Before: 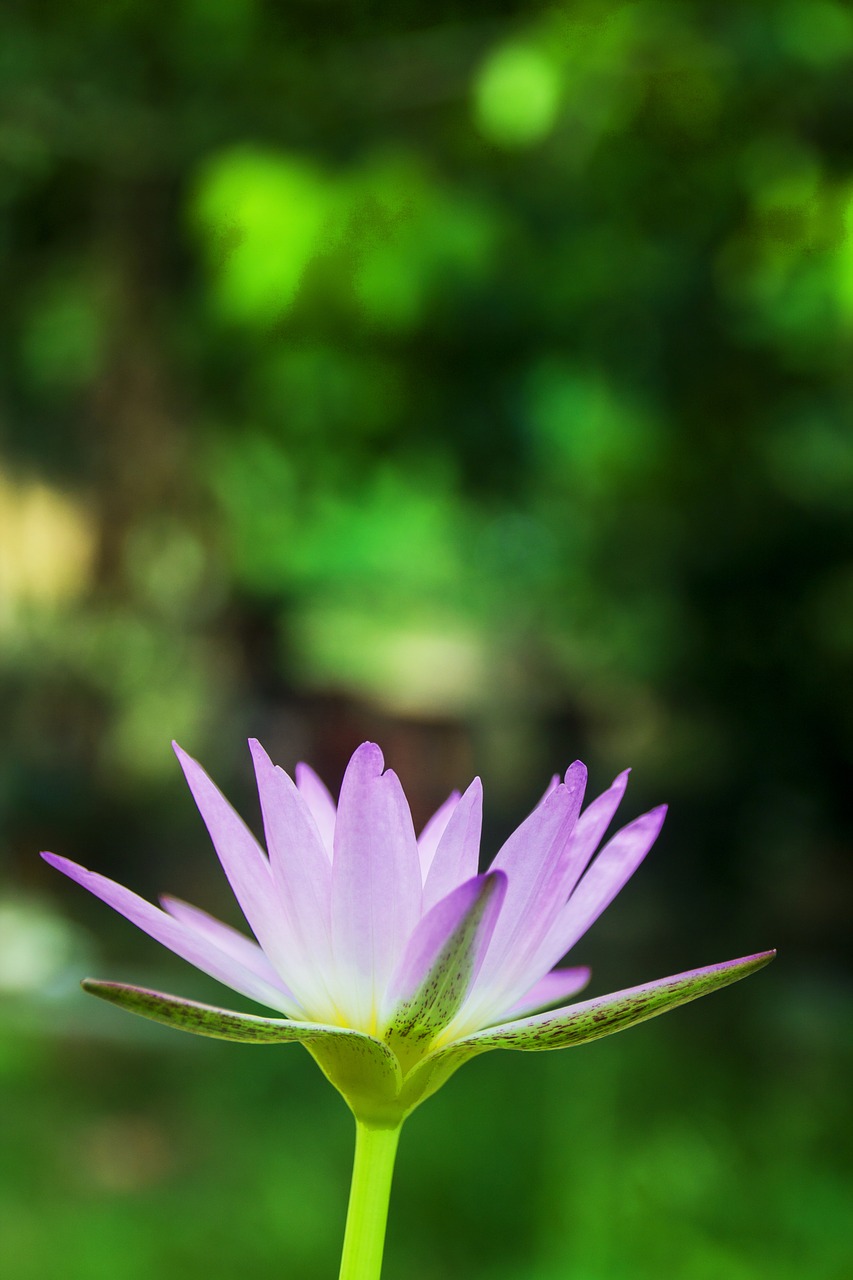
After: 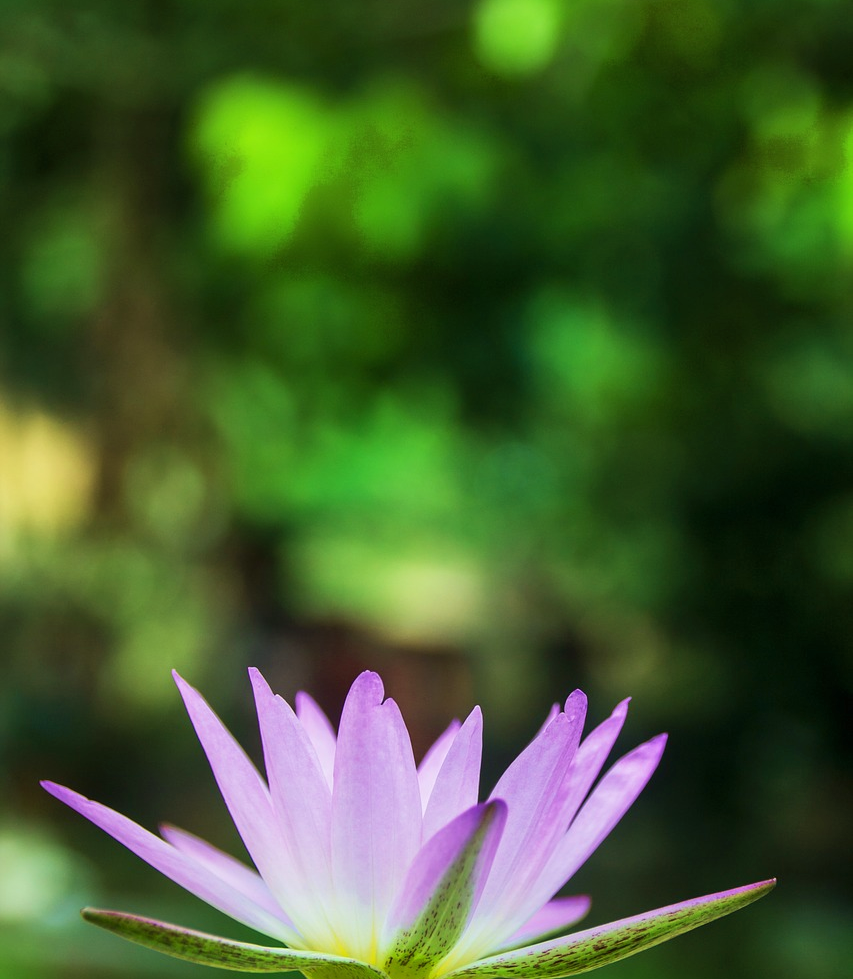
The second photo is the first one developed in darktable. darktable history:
velvia: on, module defaults
shadows and highlights: shadows 36.57, highlights -26.76, soften with gaussian
crop: top 5.602%, bottom 17.882%
